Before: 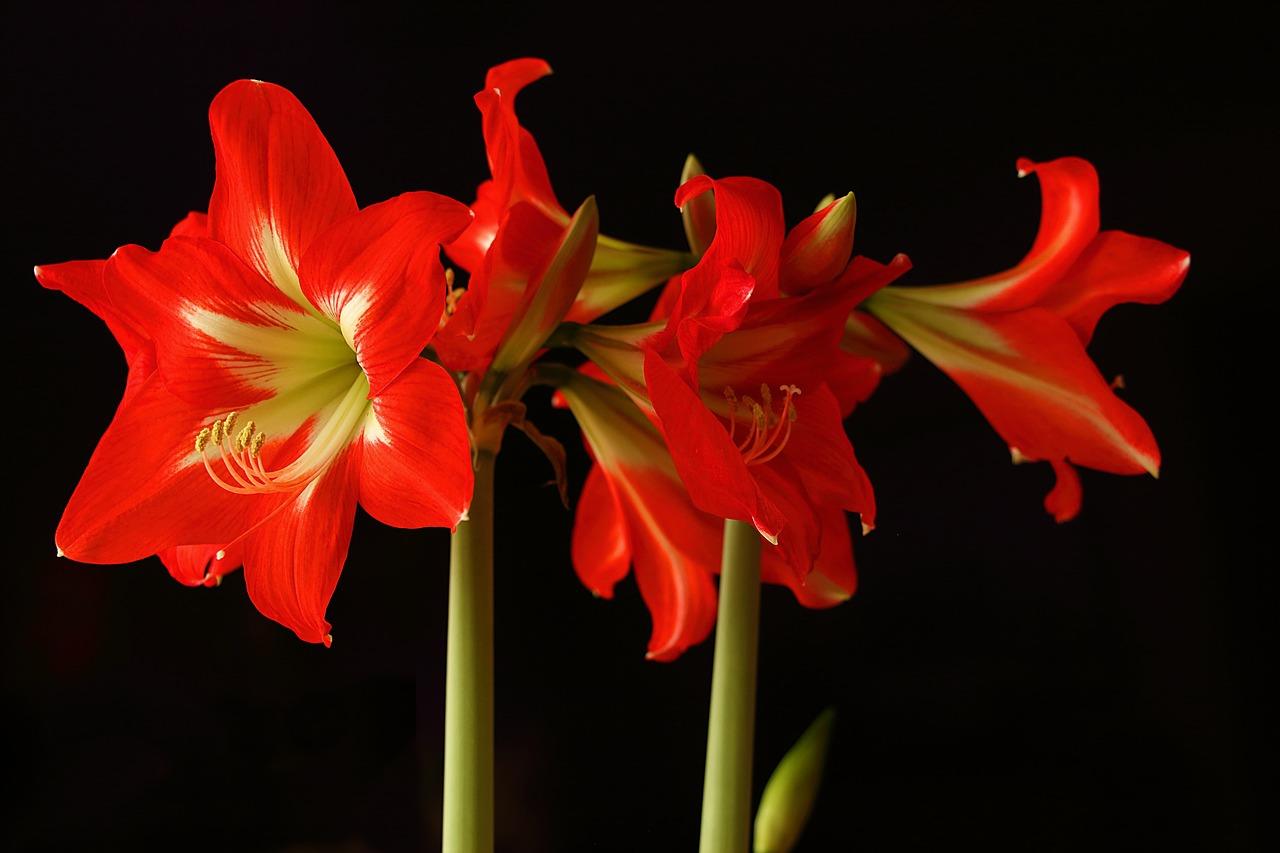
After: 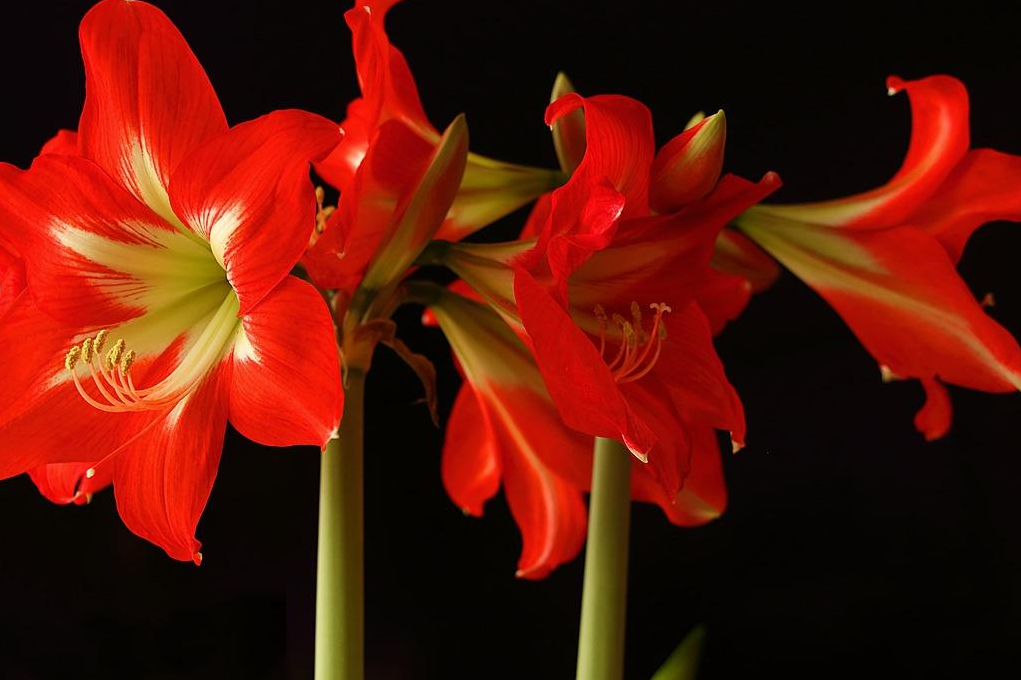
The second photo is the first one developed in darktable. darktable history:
crop and rotate: left 10.165%, top 9.791%, right 10.058%, bottom 10.477%
